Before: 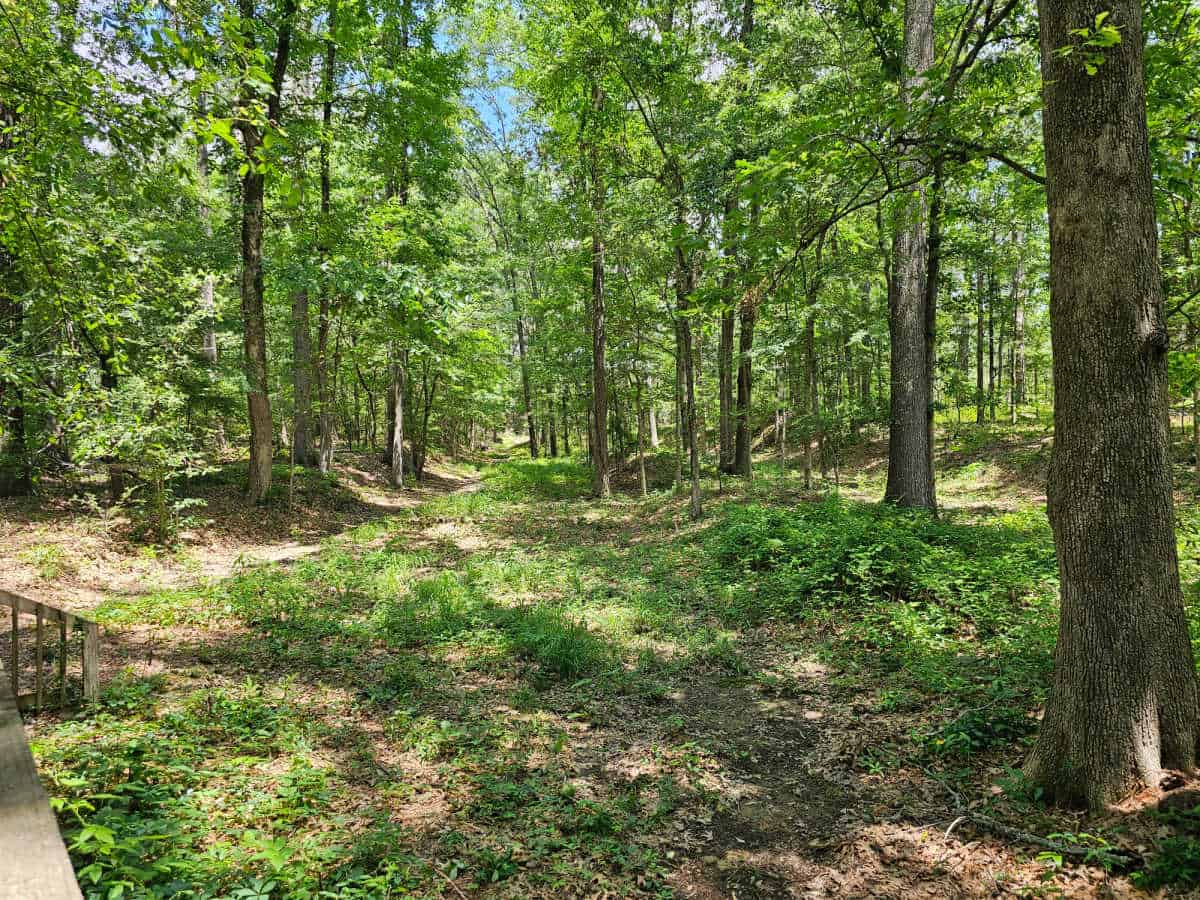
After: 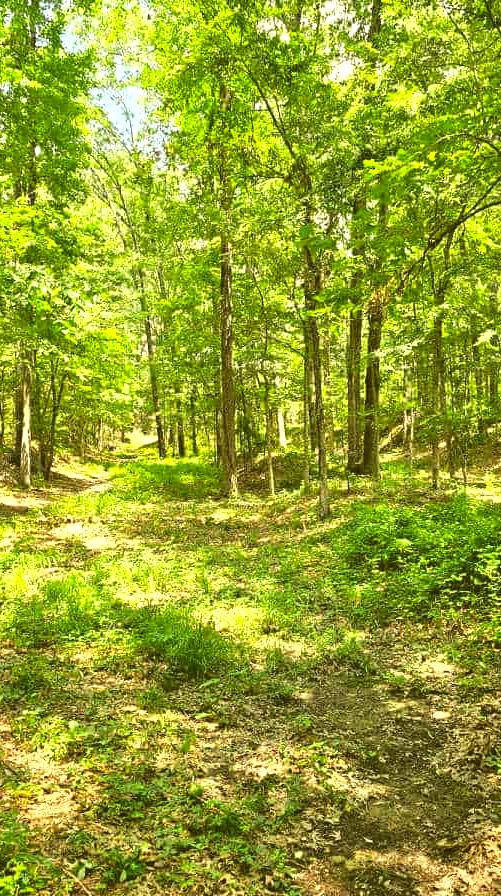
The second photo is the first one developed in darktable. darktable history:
color correction: highlights a* 0.086, highlights b* 29.77, shadows a* -0.309, shadows b* 21.53
crop: left 31.017%, right 27.2%
exposure: black level correction -0.005, exposure 1.001 EV, compensate highlight preservation false
